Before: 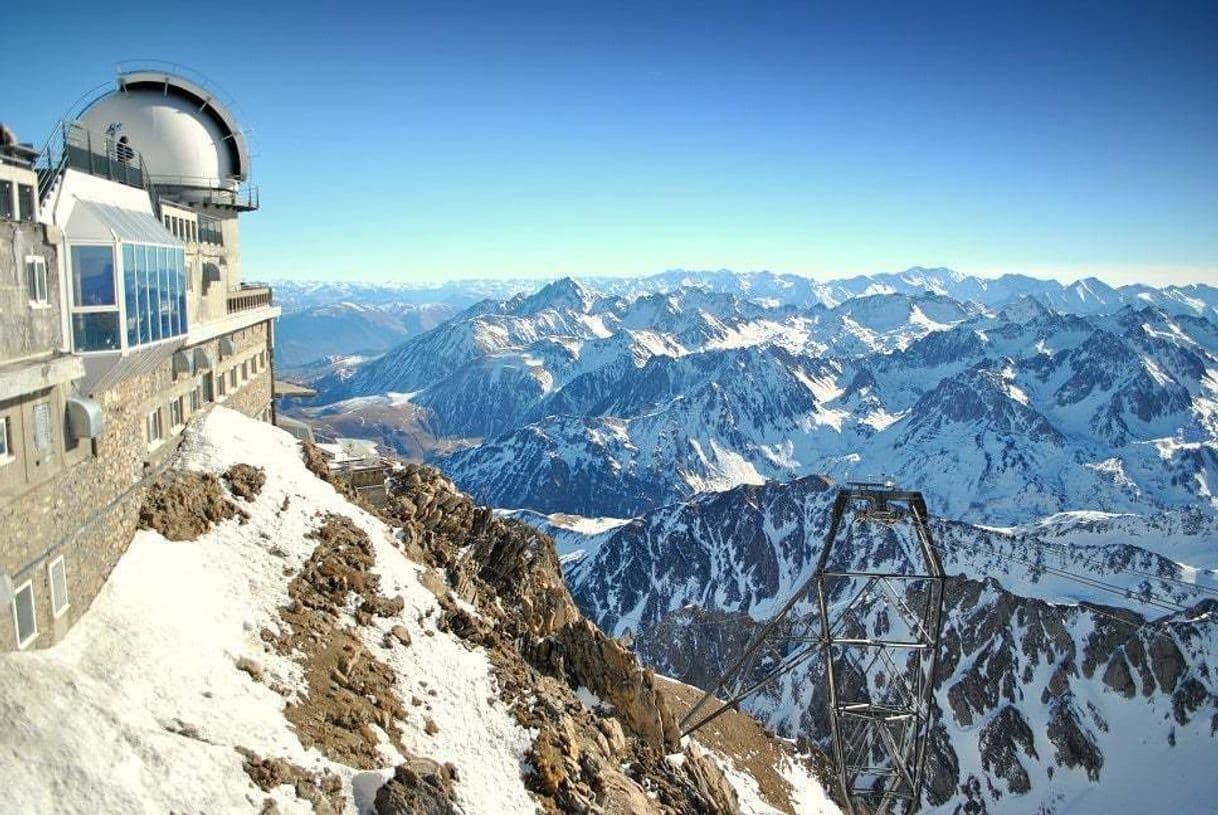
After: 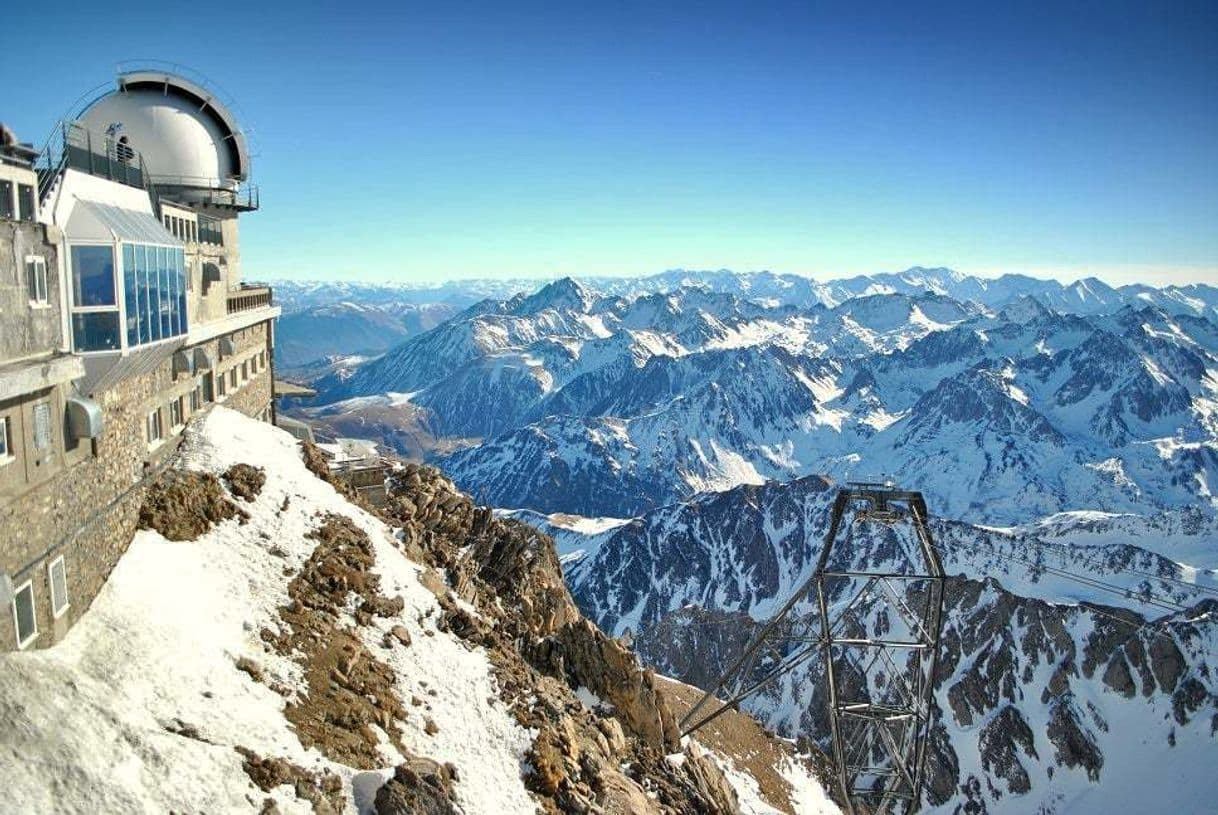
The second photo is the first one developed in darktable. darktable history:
tone equalizer: edges refinement/feathering 500, mask exposure compensation -1.57 EV, preserve details no
shadows and highlights: low approximation 0.01, soften with gaussian
color calibration: illuminant same as pipeline (D50), adaptation XYZ, x 0.345, y 0.358, temperature 5023.92 K
